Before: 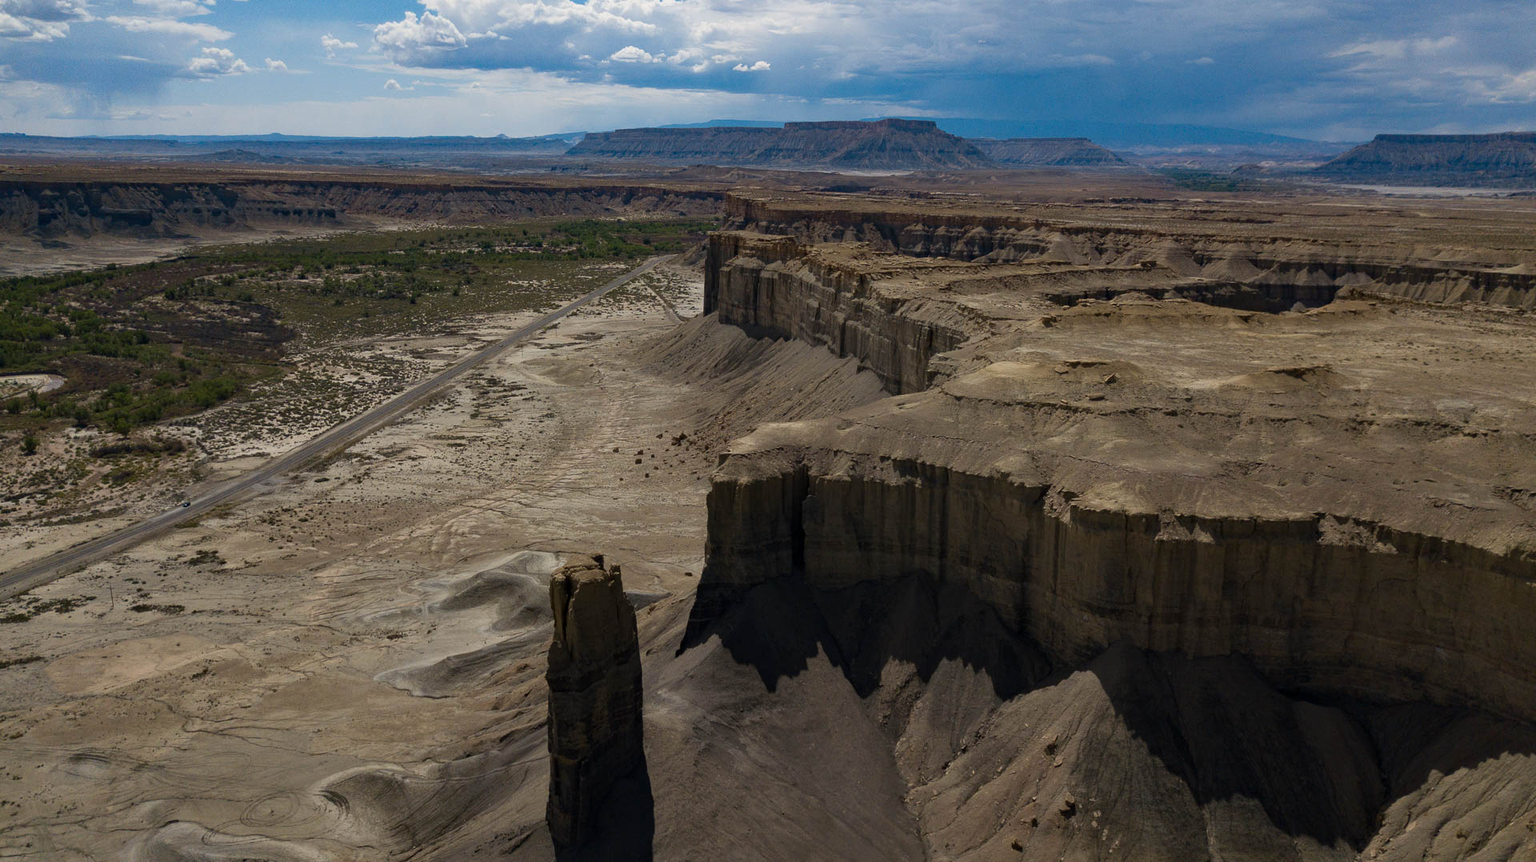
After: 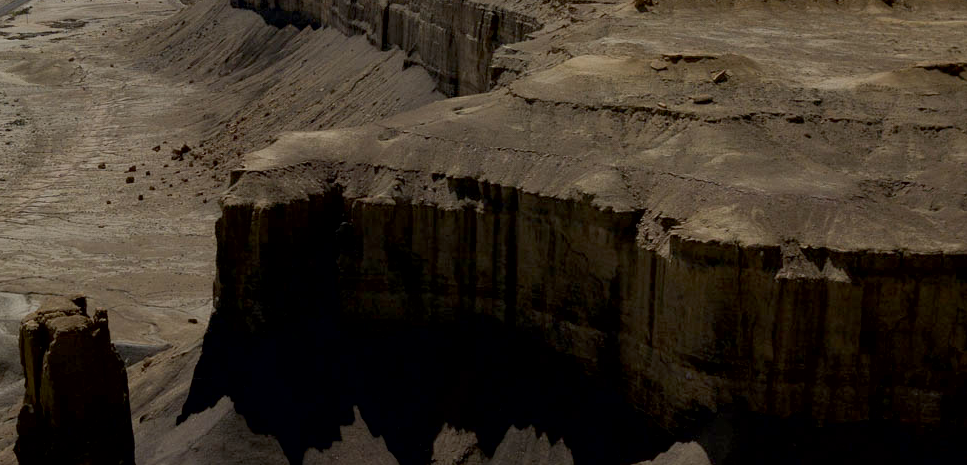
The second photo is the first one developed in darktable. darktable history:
crop: left 34.796%, top 36.846%, right 14.811%, bottom 19.951%
tone curve: curves: ch0 [(0, 0) (0.568, 0.517) (0.8, 0.717) (1, 1)], color space Lab, linked channels, preserve colors none
exposure: black level correction 0.01, exposure 0.016 EV, compensate highlight preservation false
